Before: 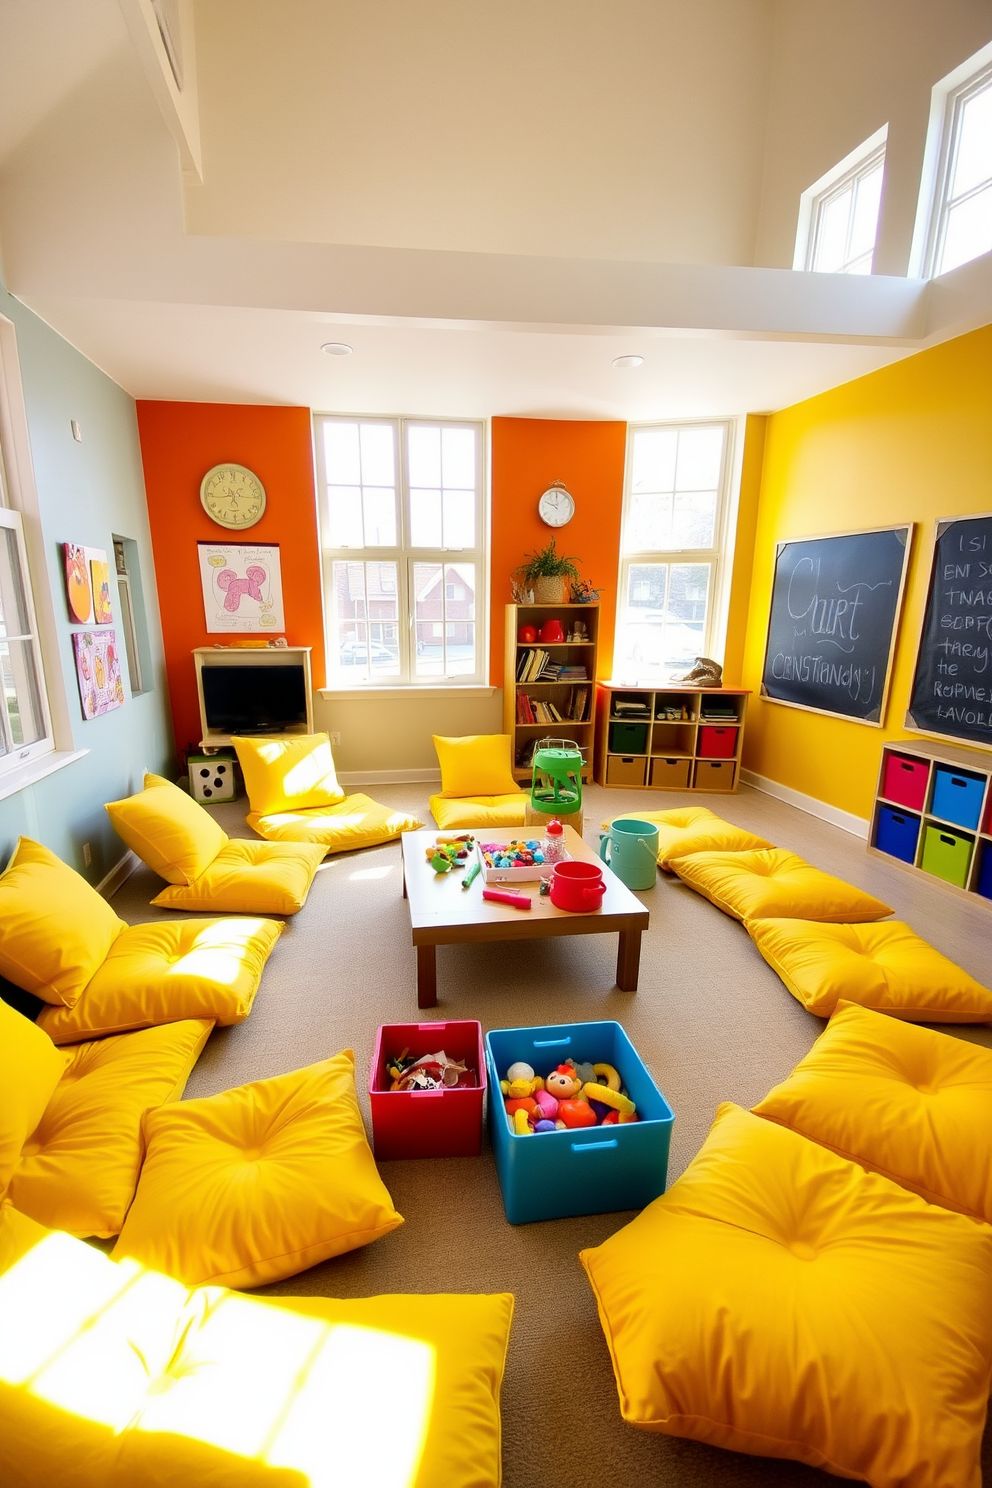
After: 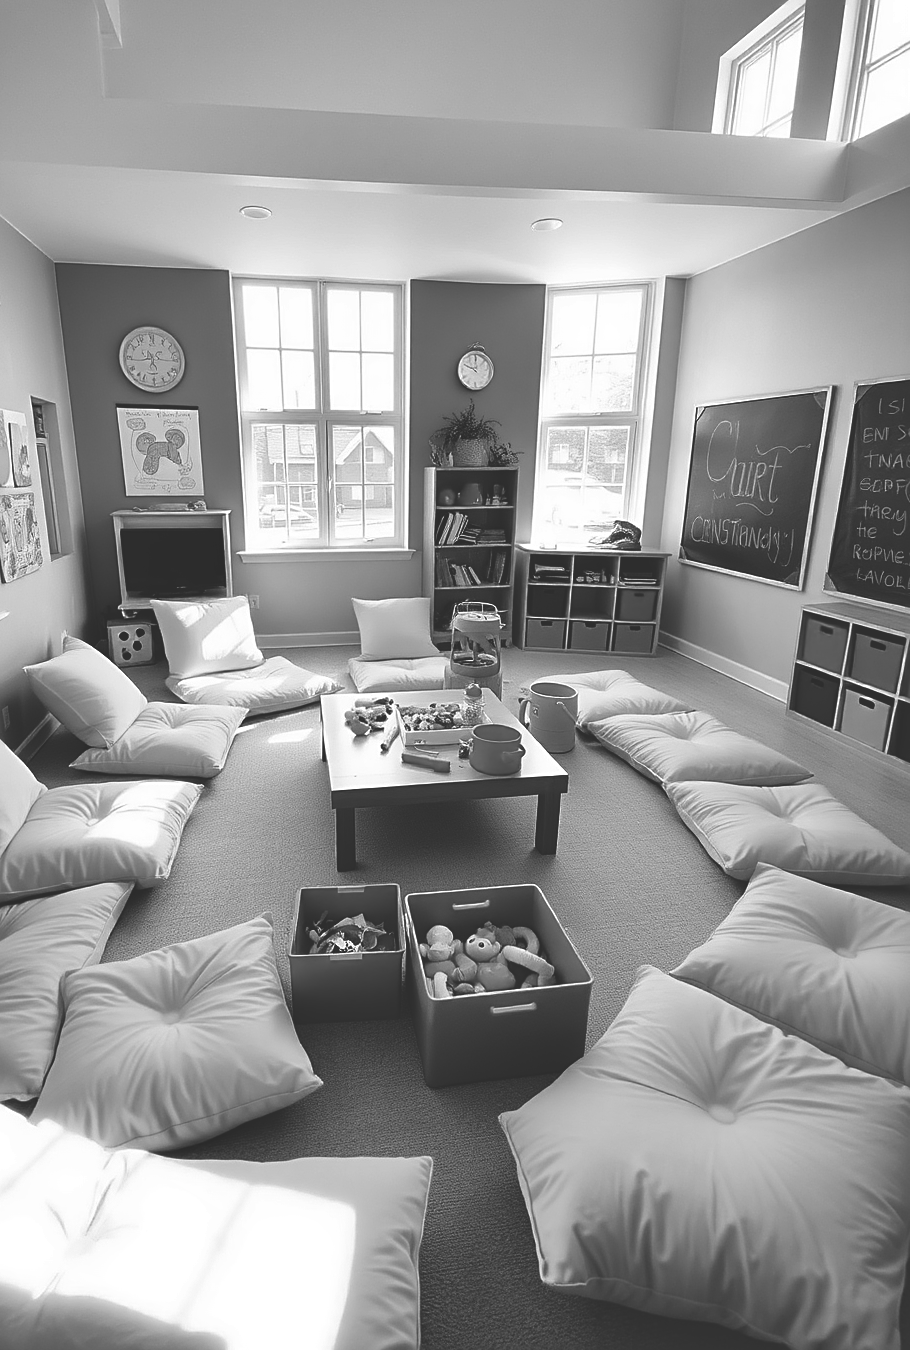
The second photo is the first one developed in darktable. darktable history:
contrast brightness saturation: saturation -1
color zones: curves: ch0 [(0, 0.447) (0.184, 0.543) (0.323, 0.476) (0.429, 0.445) (0.571, 0.443) (0.714, 0.451) (0.857, 0.452) (1, 0.447)]; ch1 [(0, 0.464) (0.176, 0.46) (0.287, 0.177) (0.429, 0.002) (0.571, 0) (0.714, 0) (0.857, 0) (1, 0.464)], mix 20%
crop and rotate: left 8.262%, top 9.226%
shadows and highlights: shadows 49, highlights -41, soften with gaussian
sharpen: on, module defaults
rgb curve: curves: ch0 [(0, 0.186) (0.314, 0.284) (0.775, 0.708) (1, 1)], compensate middle gray true, preserve colors none
